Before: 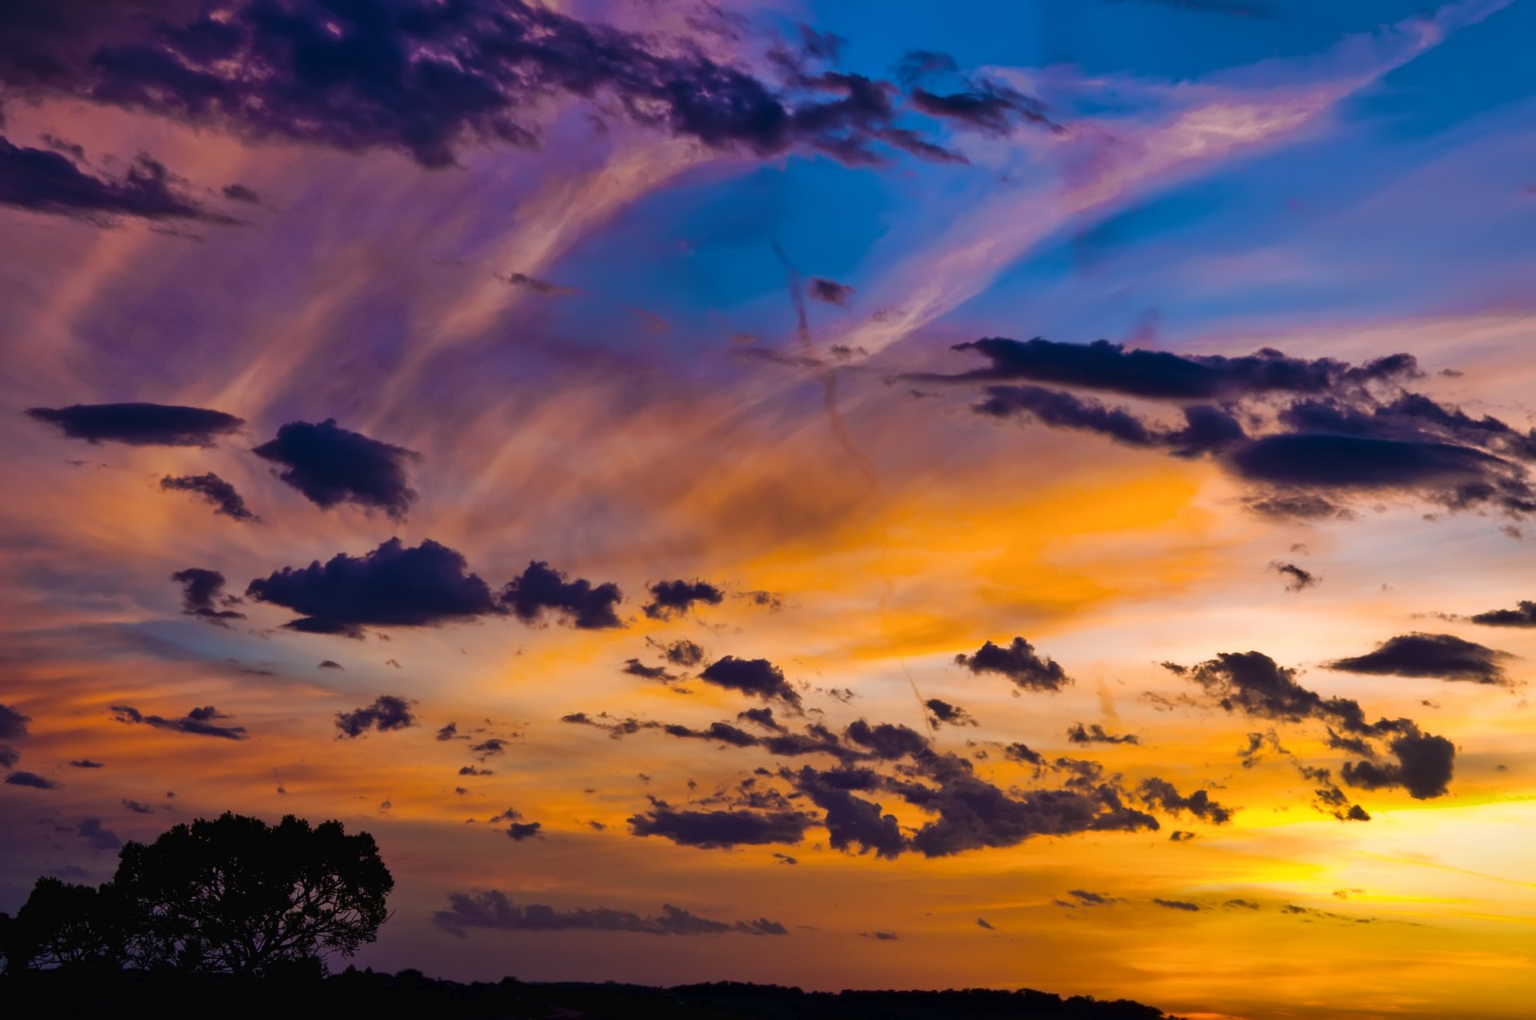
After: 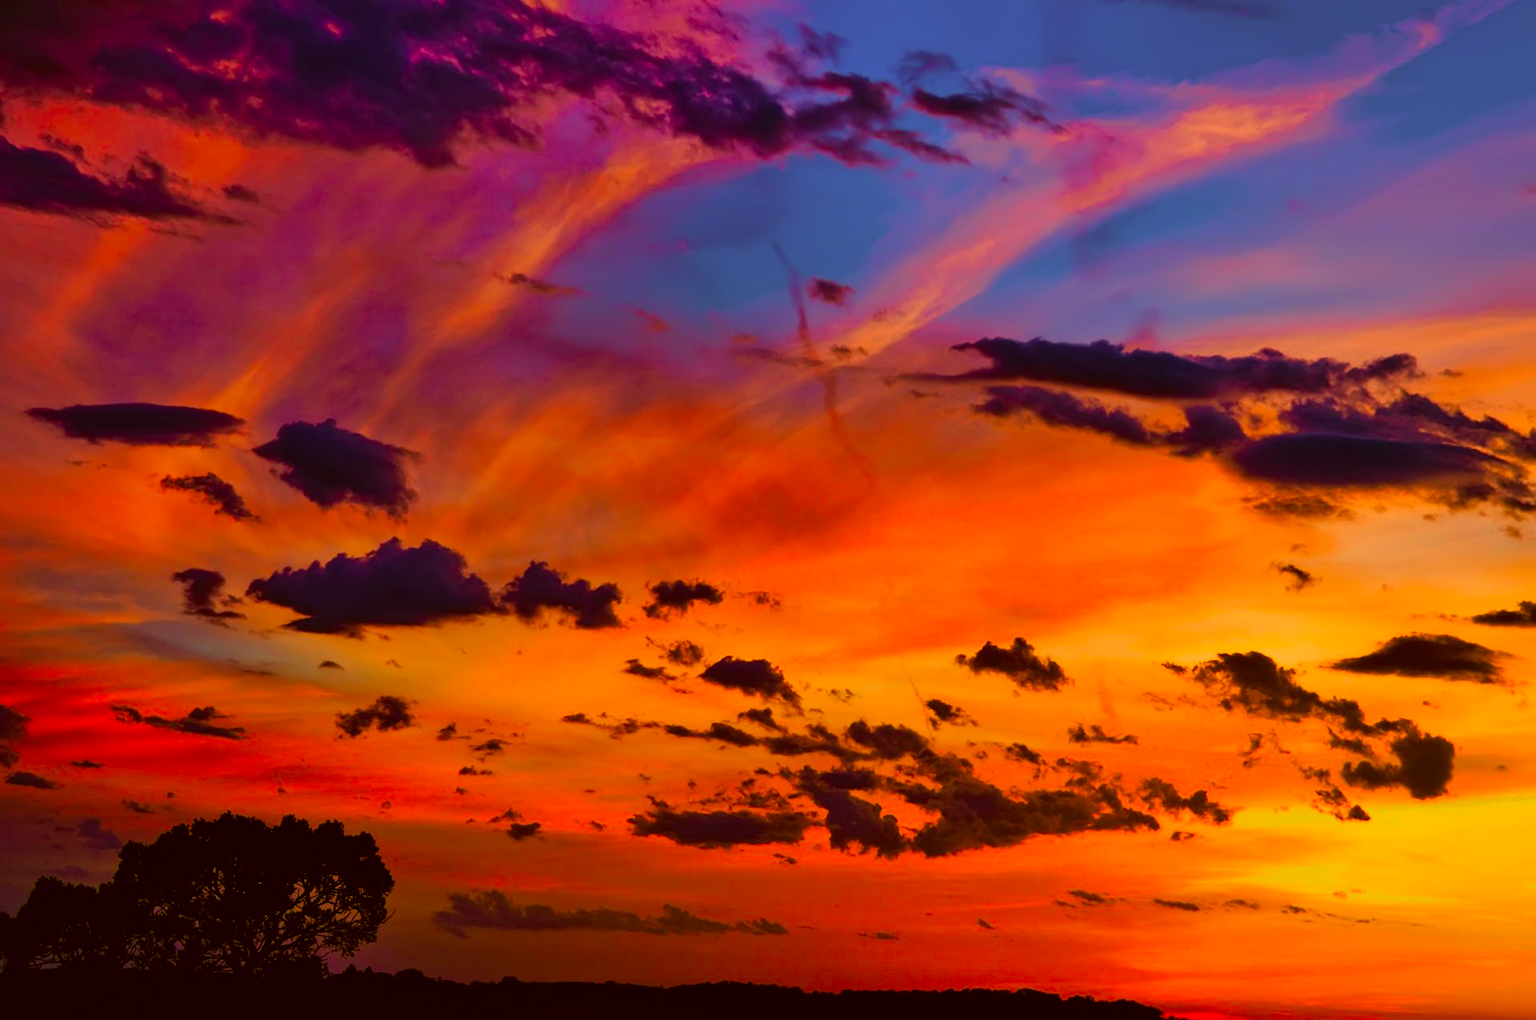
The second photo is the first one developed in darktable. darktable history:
filmic rgb: black relative exposure -16 EV, white relative exposure 6.09 EV, threshold 5.98 EV, hardness 5.24, color science v6 (2022), enable highlight reconstruction true
color correction: highlights a* 10.54, highlights b* 30.36, shadows a* 2.68, shadows b* 17.2, saturation 1.75
